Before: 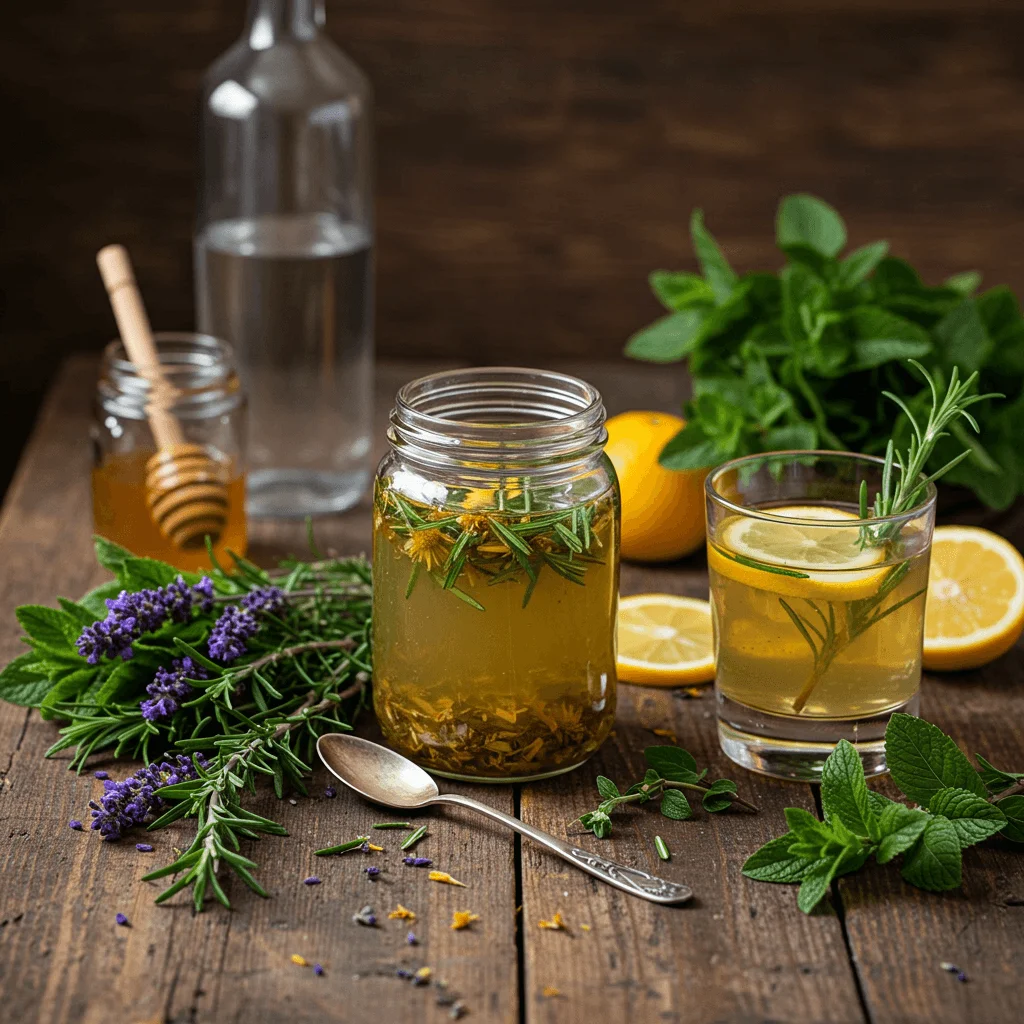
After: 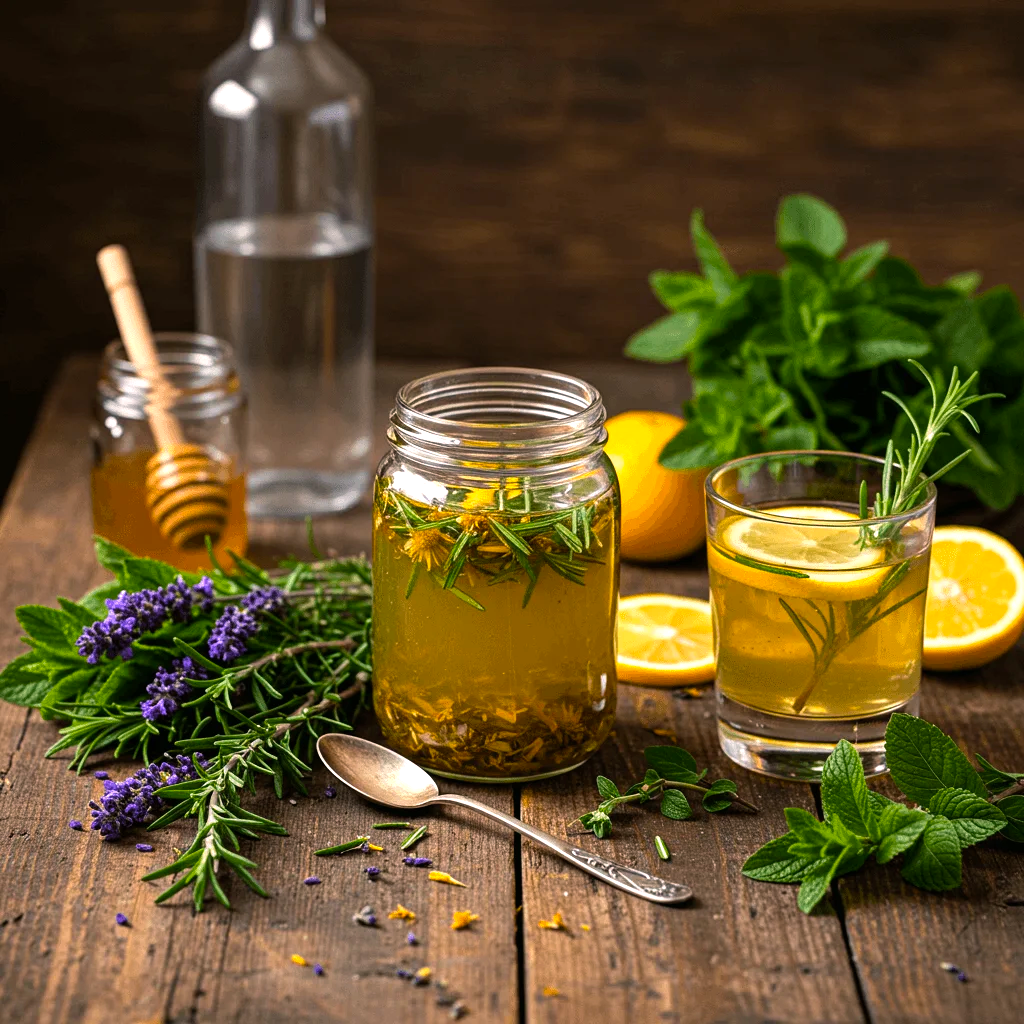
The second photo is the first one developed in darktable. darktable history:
exposure: exposure 0.298 EV, compensate highlight preservation false
color balance rgb: shadows lift › chroma 0.987%, shadows lift › hue 112.11°, highlights gain › chroma 2.322%, highlights gain › hue 36°, linear chroma grading › global chroma 9.152%, perceptual saturation grading › global saturation 0.071%, global vibrance 30.454%, contrast 10.157%
